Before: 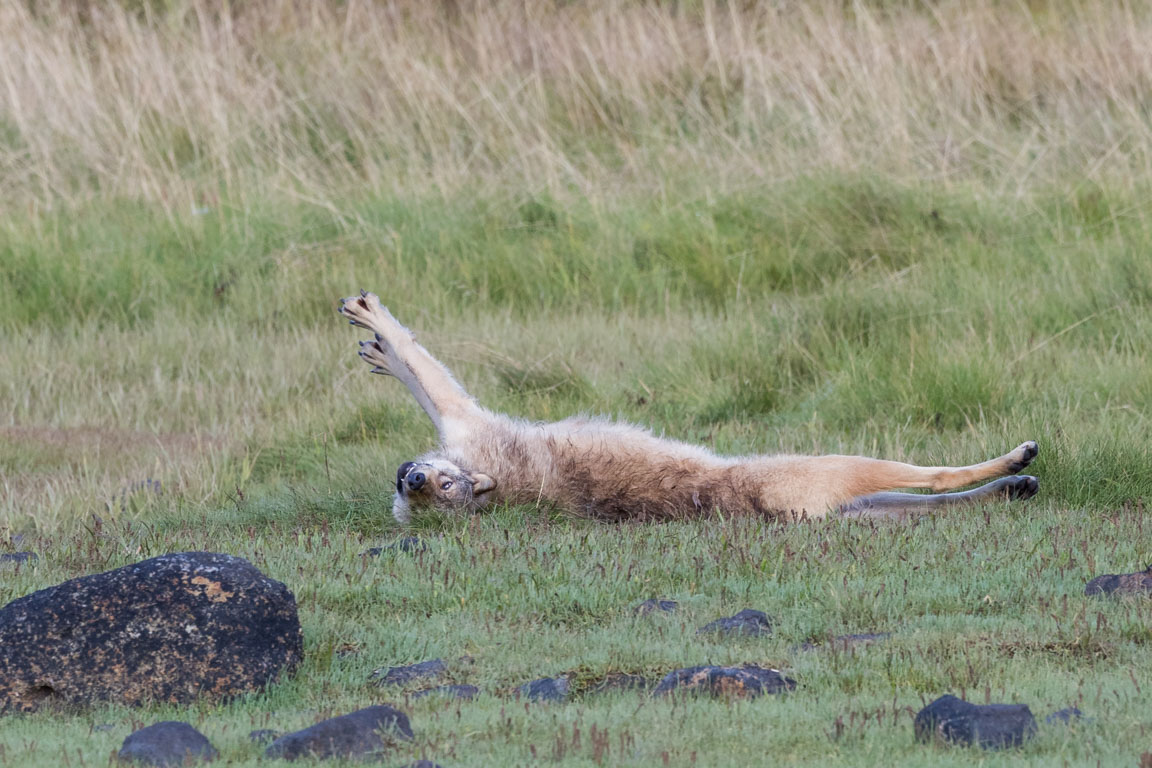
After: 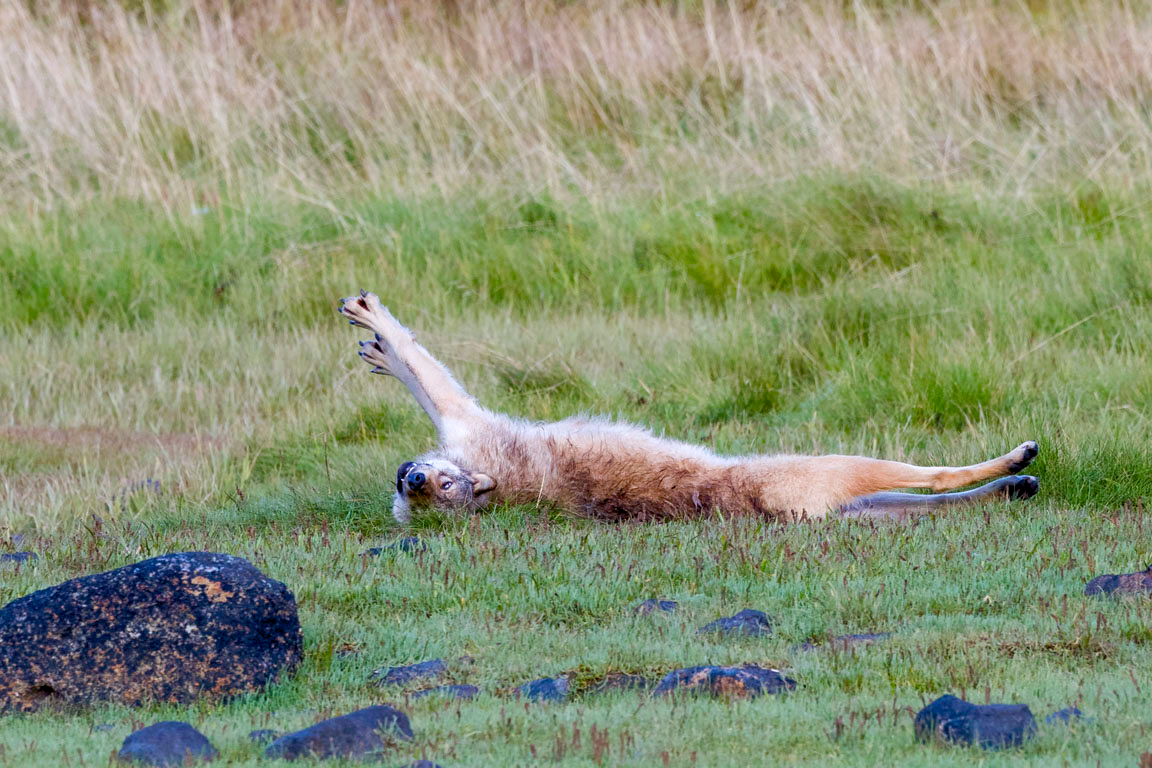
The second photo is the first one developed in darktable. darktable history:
color balance rgb: shadows lift › luminance -9.41%, highlights gain › luminance 17.6%, global offset › luminance -1.45%, perceptual saturation grading › highlights -17.77%, perceptual saturation grading › mid-tones 33.1%, perceptual saturation grading › shadows 50.52%, global vibrance 24.22%
color correction: highlights a* -0.137, highlights b* -5.91, shadows a* -0.137, shadows b* -0.137
contrast brightness saturation: saturation 0.18
